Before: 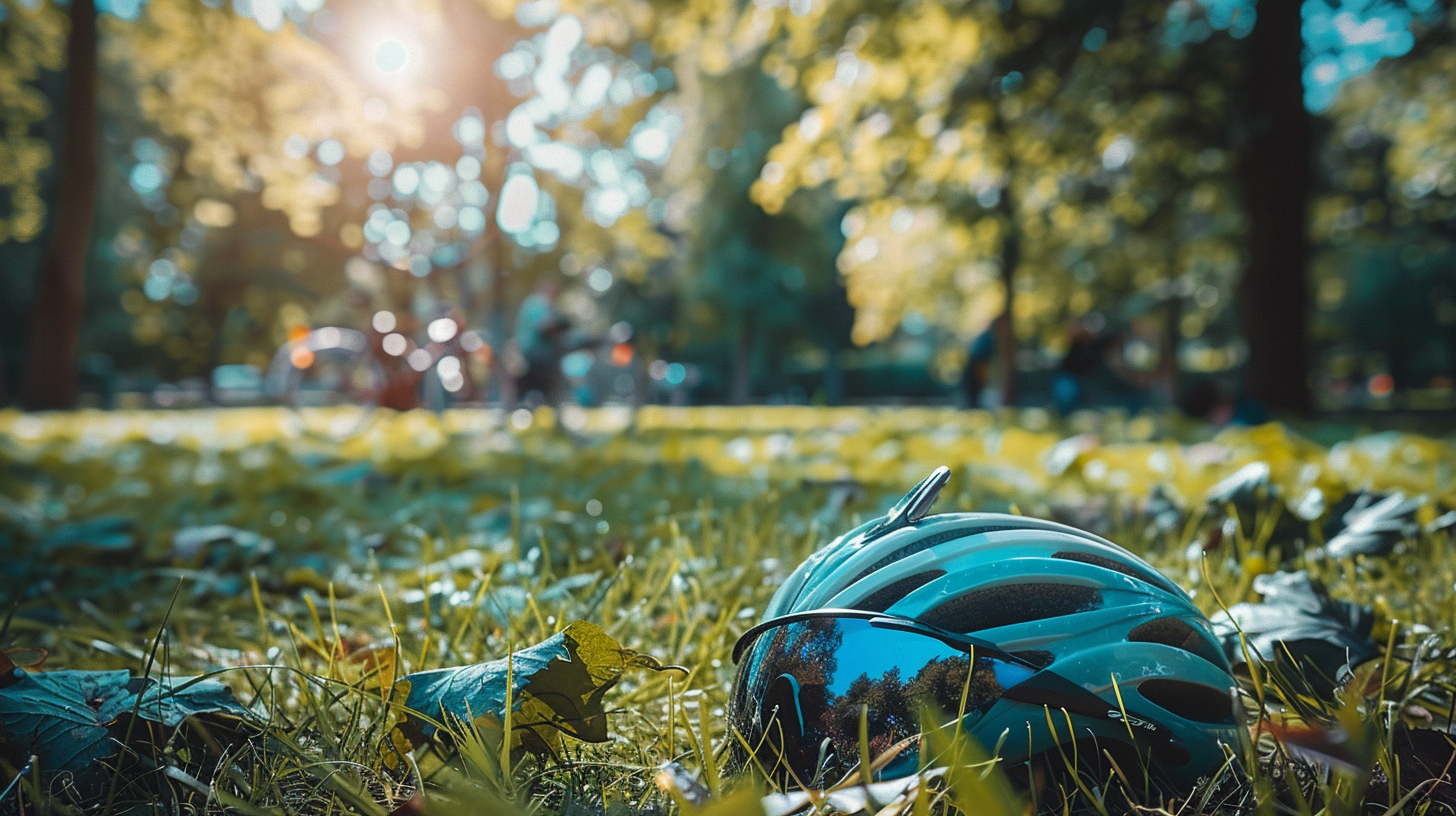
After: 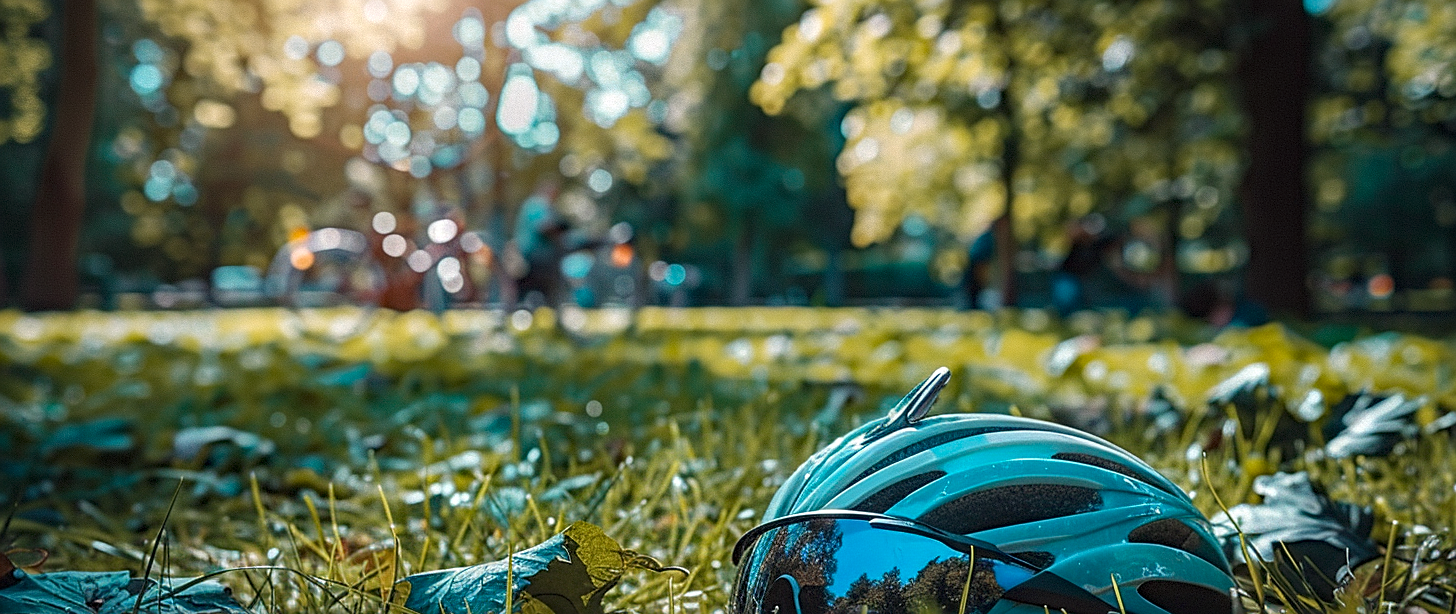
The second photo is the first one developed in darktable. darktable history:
sharpen: on, module defaults
crop and rotate: top 12.242%, bottom 12.478%
color zones: curves: ch0 [(0, 0.558) (0.143, 0.548) (0.286, 0.447) (0.429, 0.259) (0.571, 0.5) (0.714, 0.5) (0.857, 0.593) (1, 0.558)]; ch1 [(0, 0.543) (0.01, 0.544) (0.12, 0.492) (0.248, 0.458) (0.5, 0.534) (0.748, 0.5) (0.99, 0.469) (1, 0.543)]; ch2 [(0, 0.507) (0.143, 0.522) (0.286, 0.505) (0.429, 0.5) (0.571, 0.5) (0.714, 0.5) (0.857, 0.5) (1, 0.507)]
local contrast: on, module defaults
haze removal: strength 0.288, distance 0.252, compatibility mode true, adaptive false
